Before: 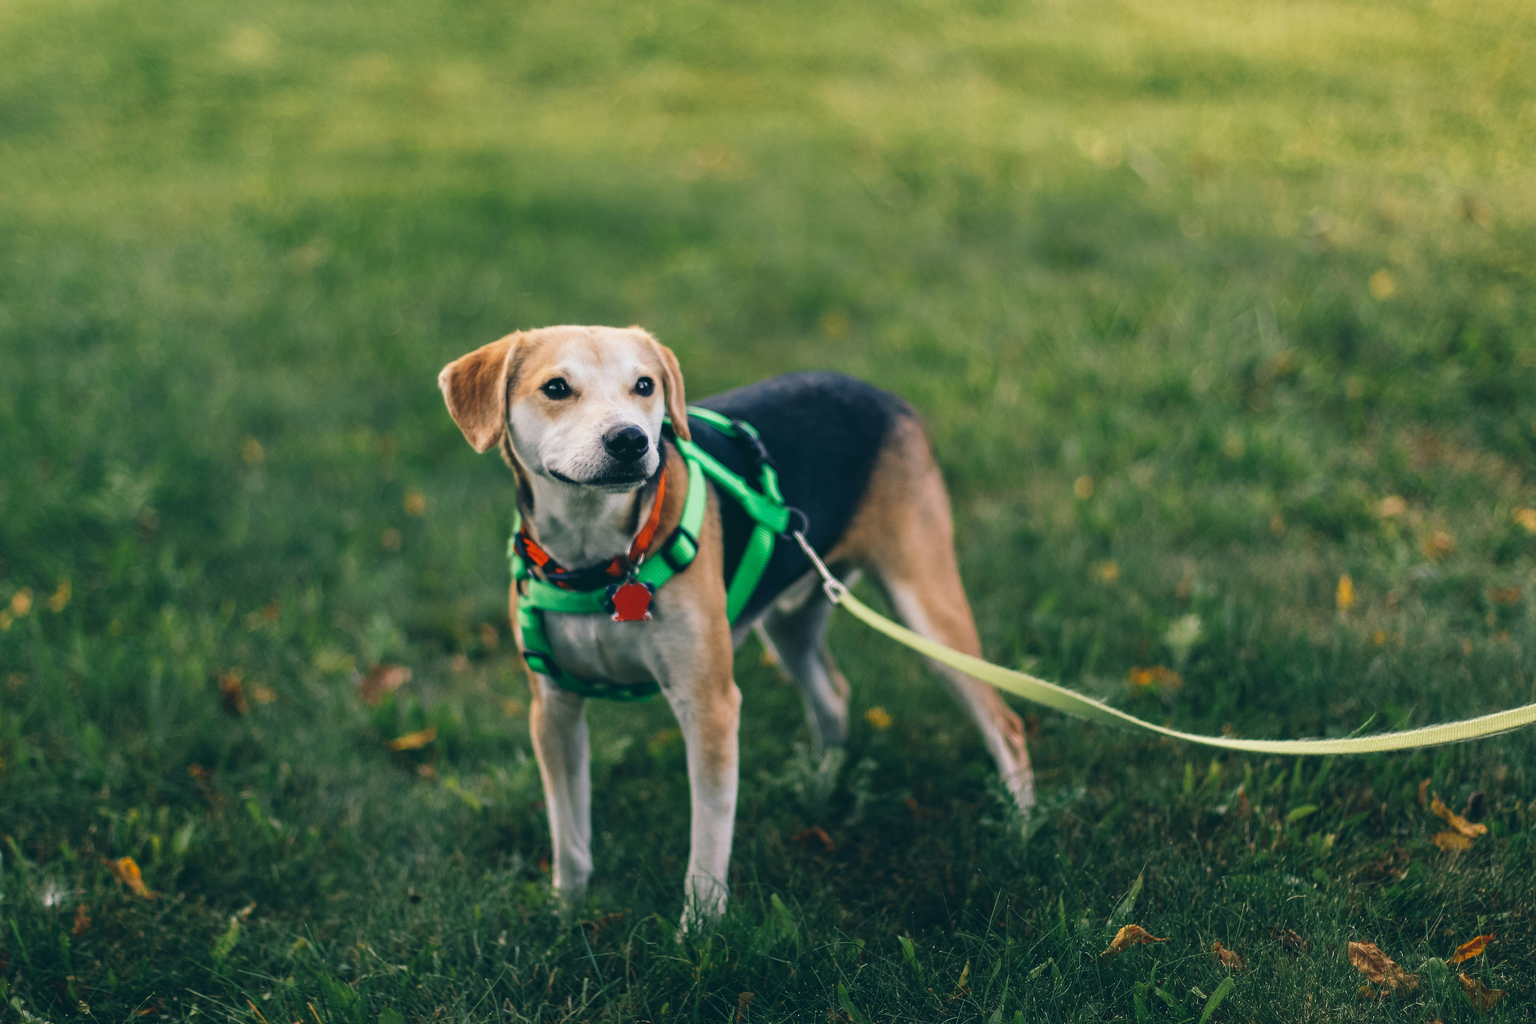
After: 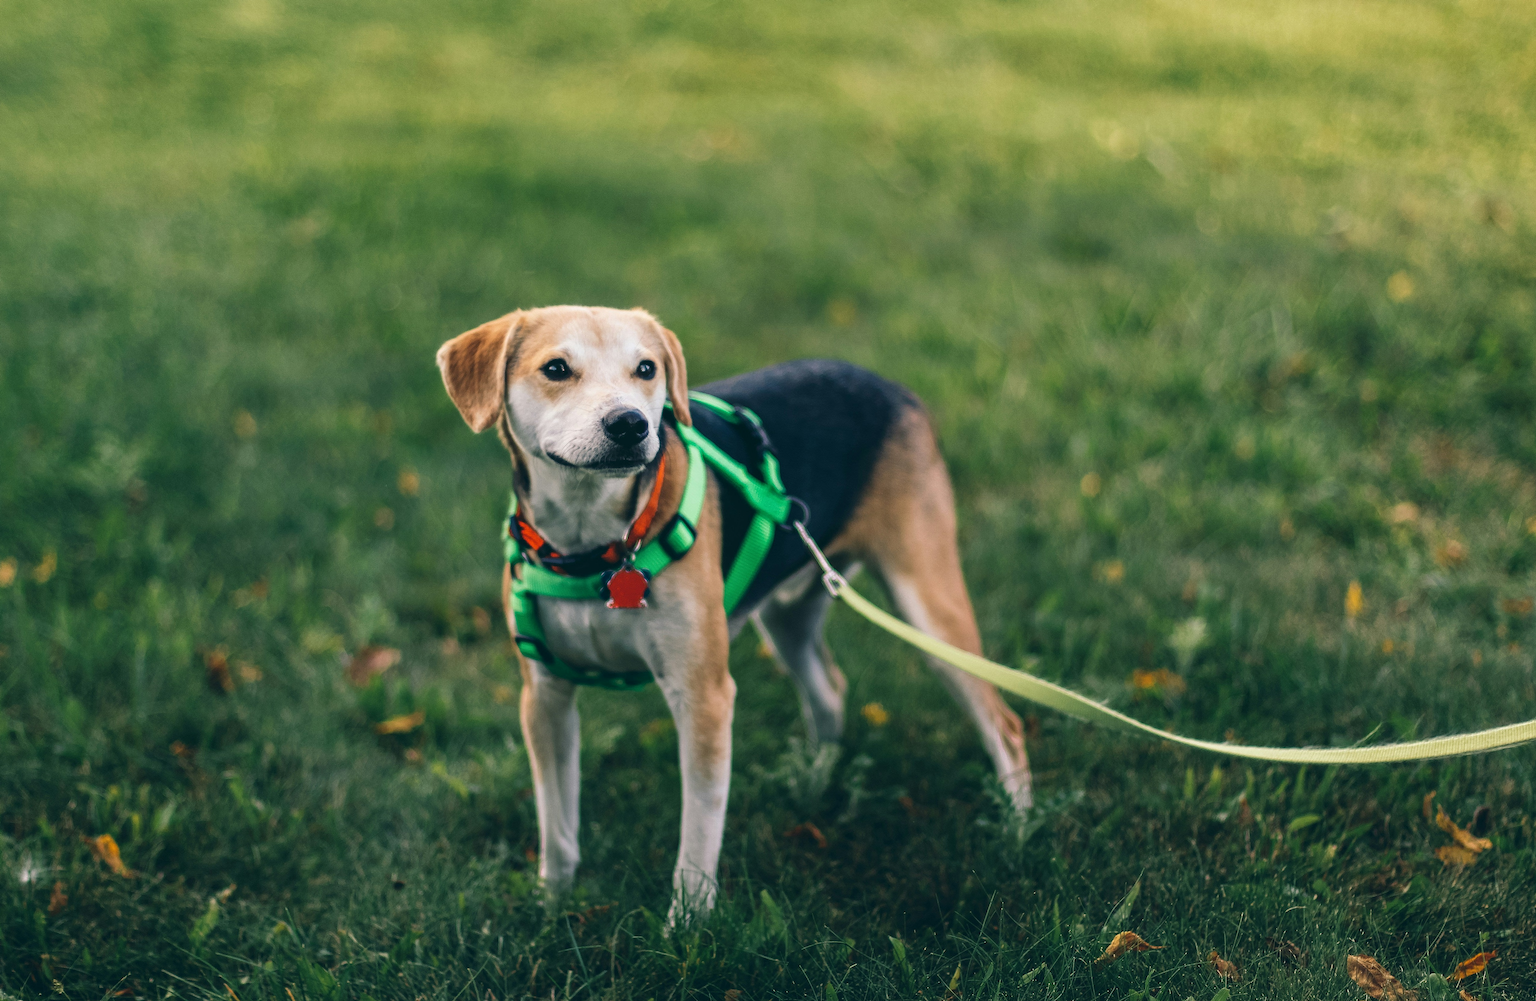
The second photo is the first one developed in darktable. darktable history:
local contrast: highlights 100%, shadows 100%, detail 120%, midtone range 0.2
rotate and perspective: rotation 1.57°, crop left 0.018, crop right 0.982, crop top 0.039, crop bottom 0.961
